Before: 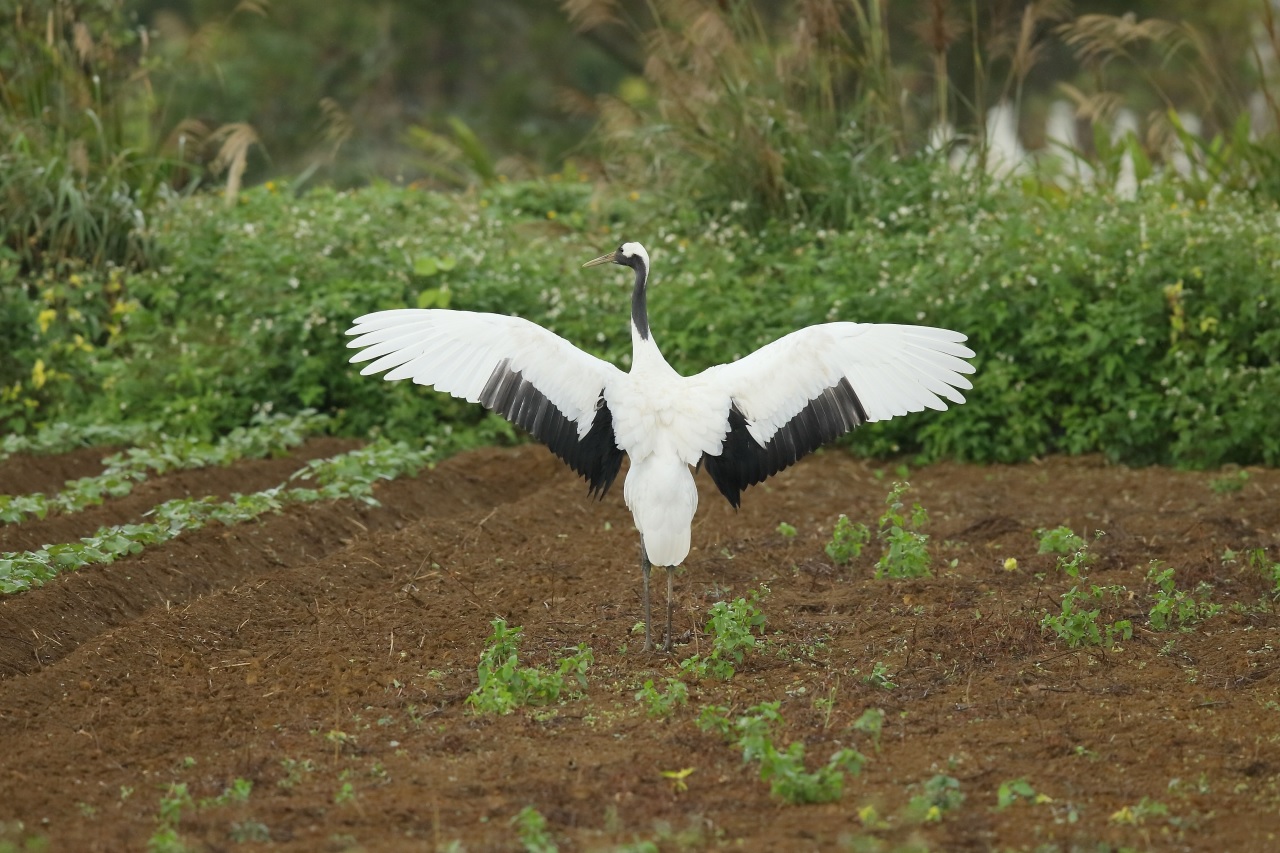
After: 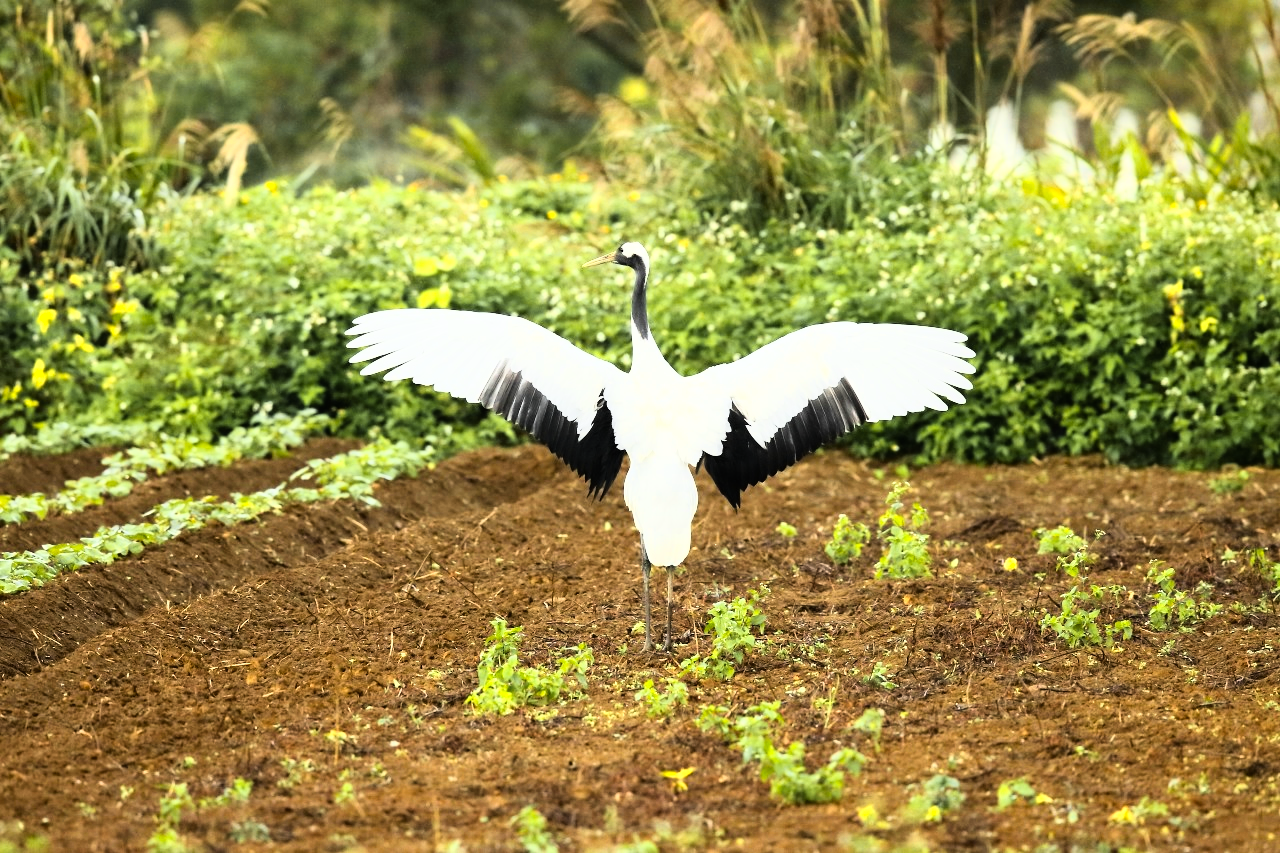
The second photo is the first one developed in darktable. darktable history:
rgb curve: curves: ch0 [(0, 0) (0.21, 0.15) (0.24, 0.21) (0.5, 0.75) (0.75, 0.96) (0.89, 0.99) (1, 1)]; ch1 [(0, 0.02) (0.21, 0.13) (0.25, 0.2) (0.5, 0.67) (0.75, 0.9) (0.89, 0.97) (1, 1)]; ch2 [(0, 0.02) (0.21, 0.13) (0.25, 0.2) (0.5, 0.67) (0.75, 0.9) (0.89, 0.97) (1, 1)], compensate middle gray true
color zones: curves: ch0 [(0, 0.511) (0.143, 0.531) (0.286, 0.56) (0.429, 0.5) (0.571, 0.5) (0.714, 0.5) (0.857, 0.5) (1, 0.5)]; ch1 [(0, 0.525) (0.143, 0.705) (0.286, 0.715) (0.429, 0.35) (0.571, 0.35) (0.714, 0.35) (0.857, 0.4) (1, 0.4)]; ch2 [(0, 0.572) (0.143, 0.512) (0.286, 0.473) (0.429, 0.45) (0.571, 0.5) (0.714, 0.5) (0.857, 0.518) (1, 0.518)]
